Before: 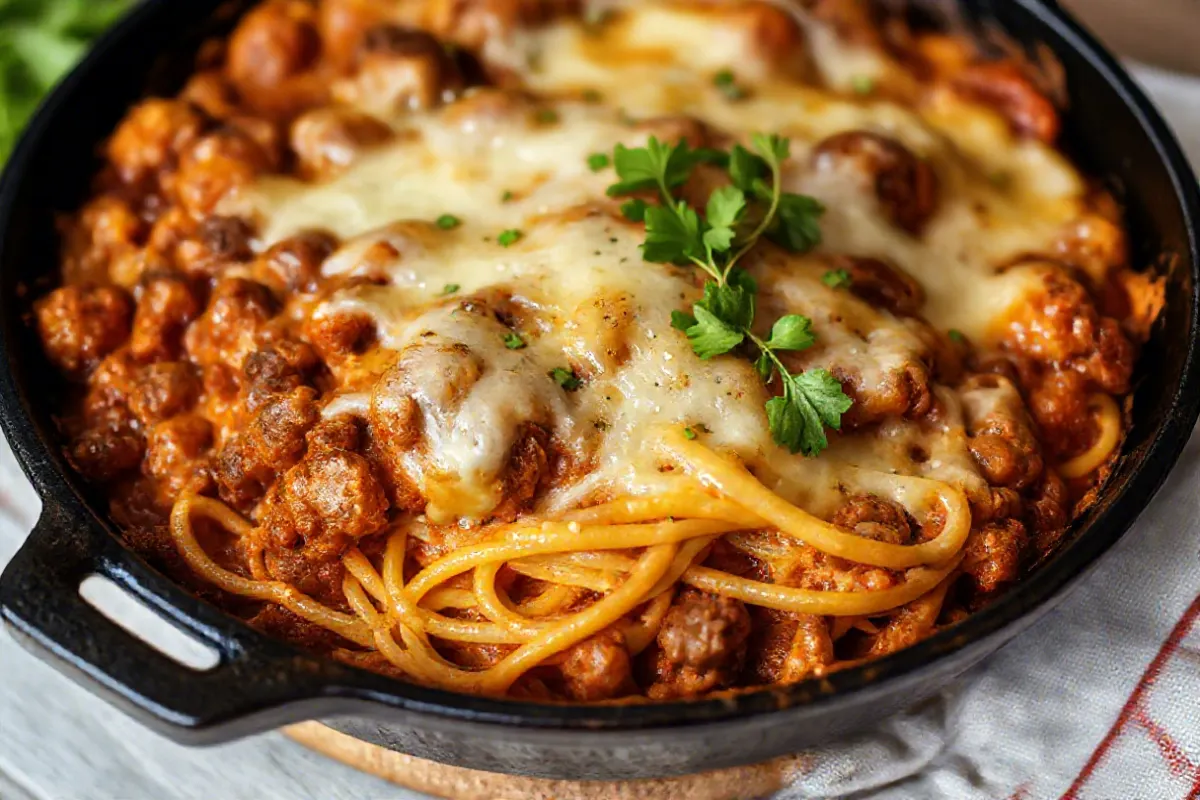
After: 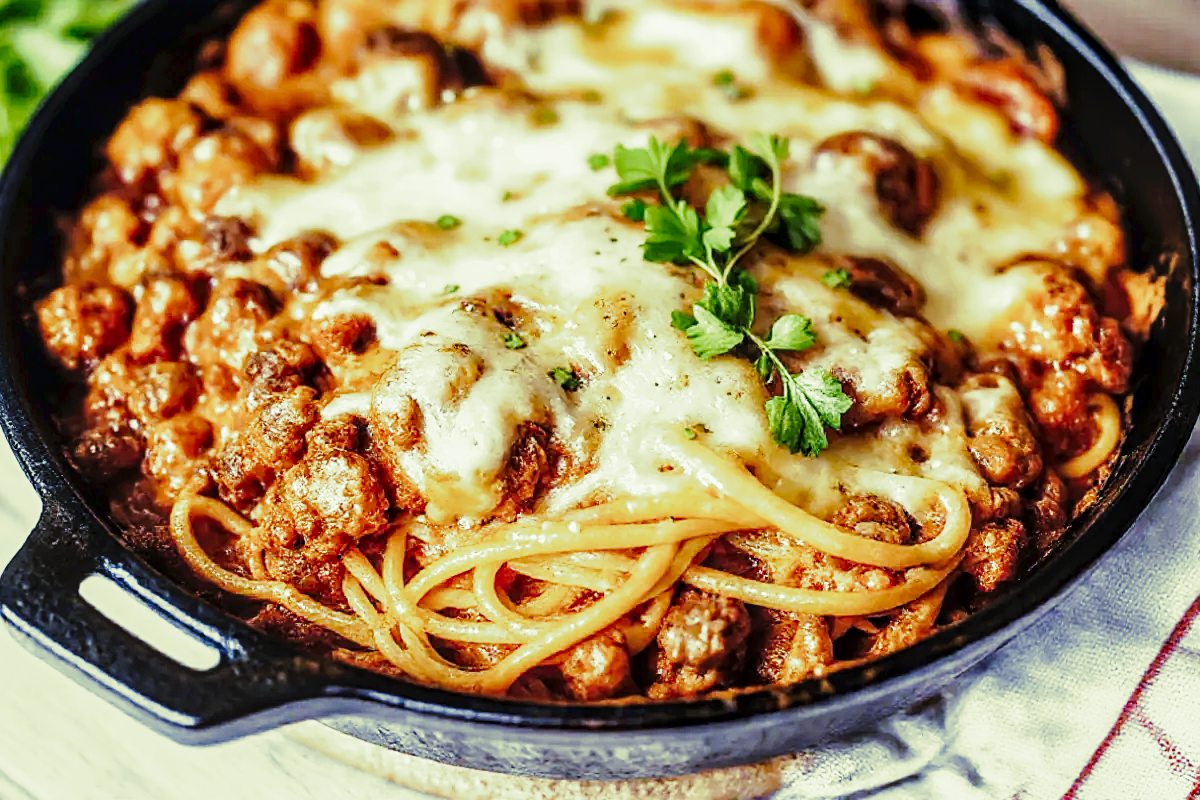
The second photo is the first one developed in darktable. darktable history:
split-toning: shadows › hue 290.82°, shadows › saturation 0.34, highlights › saturation 0.38, balance 0, compress 50%
velvia: on, module defaults
white balance: red 0.871, blue 1.249
tone curve: curves: ch0 [(0, 0) (0.003, 0.031) (0.011, 0.041) (0.025, 0.054) (0.044, 0.06) (0.069, 0.083) (0.1, 0.108) (0.136, 0.135) (0.177, 0.179) (0.224, 0.231) (0.277, 0.294) (0.335, 0.378) (0.399, 0.463) (0.468, 0.552) (0.543, 0.627) (0.623, 0.694) (0.709, 0.776) (0.801, 0.849) (0.898, 0.905) (1, 1)], preserve colors none
exposure: black level correction 0, exposure 1 EV, compensate exposure bias true, compensate highlight preservation false
local contrast: highlights 61%, detail 143%, midtone range 0.428
sharpen: on, module defaults
filmic rgb: black relative exposure -7.65 EV, white relative exposure 4.56 EV, hardness 3.61, color science v6 (2022)
